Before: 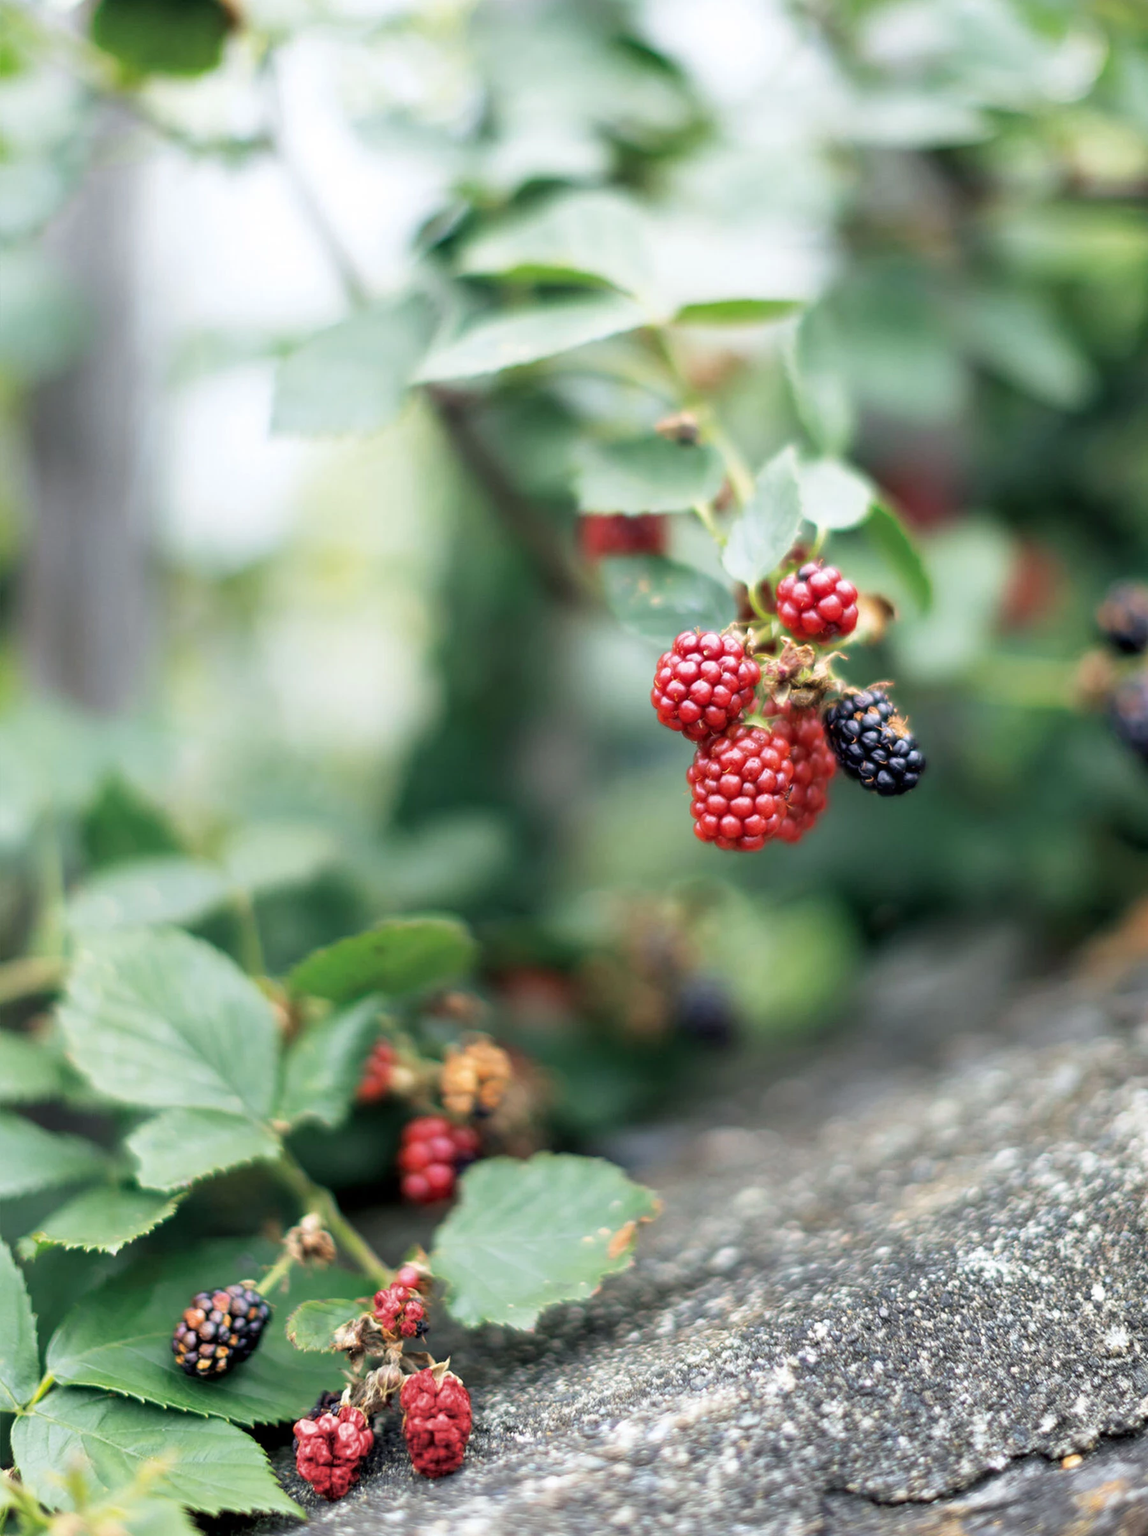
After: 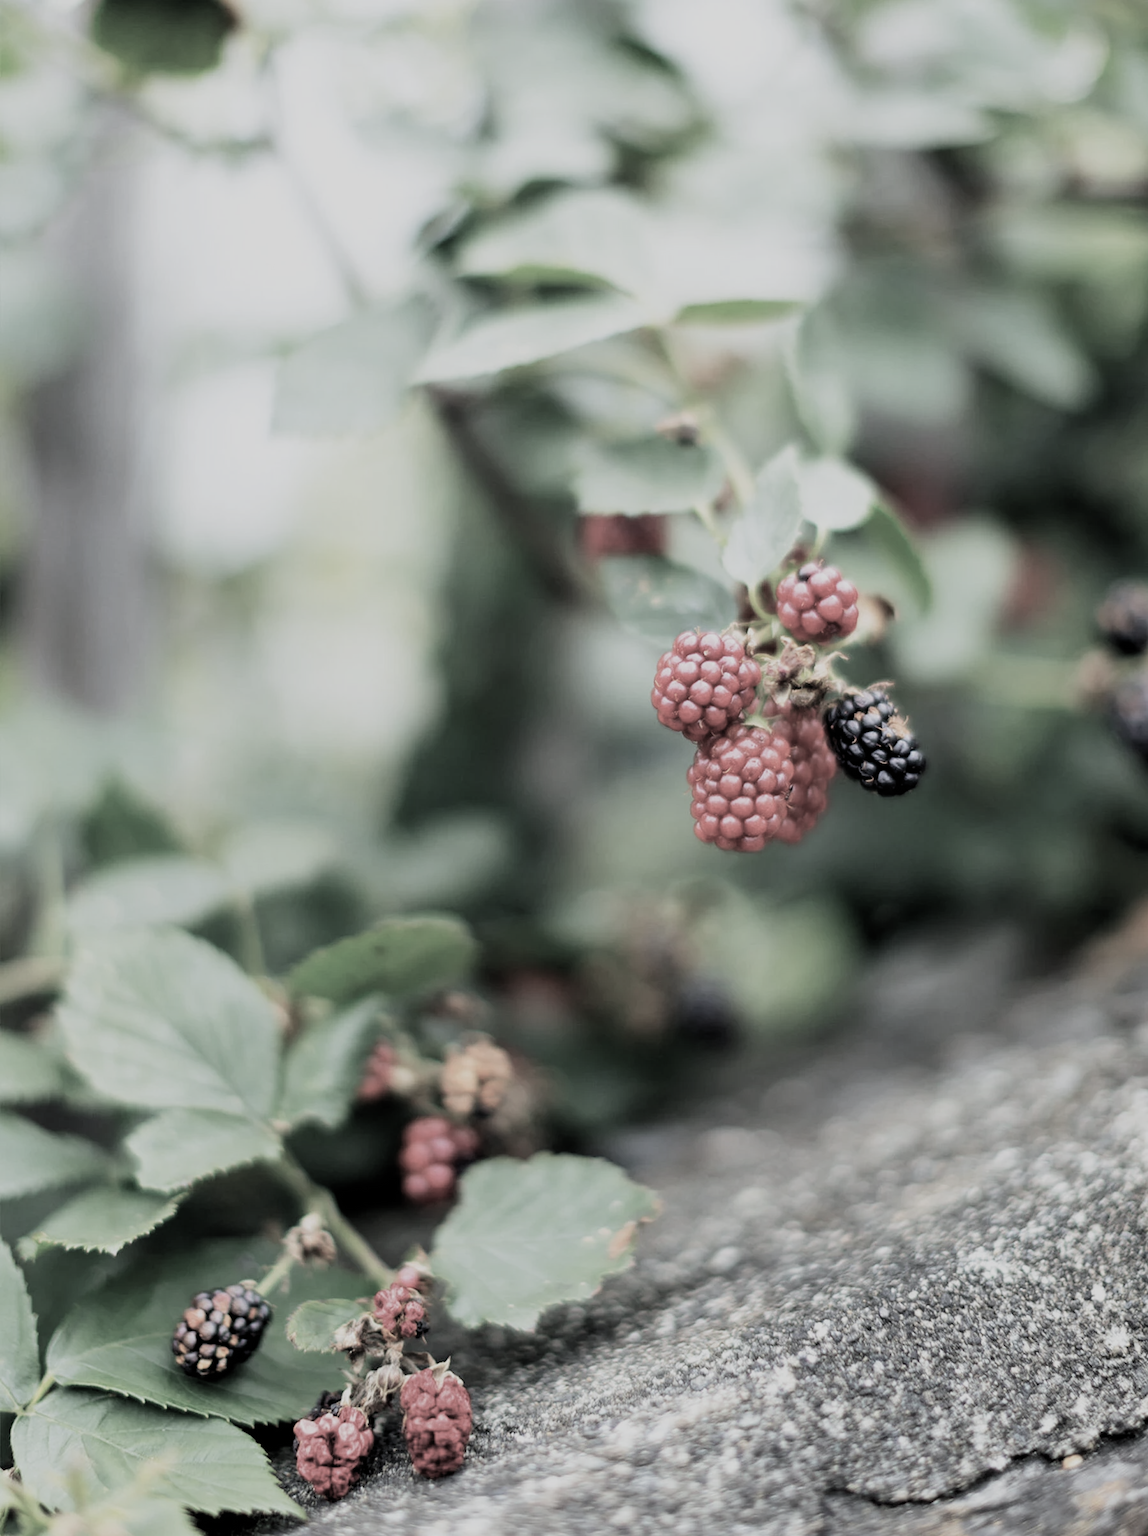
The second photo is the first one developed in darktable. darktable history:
filmic rgb: black relative exposure -7.65 EV, white relative exposure 3.96 EV, hardness 4.02, contrast 1.098, highlights saturation mix -30.8%, preserve chrominance RGB euclidean norm, color science v5 (2021), contrast in shadows safe, contrast in highlights safe
